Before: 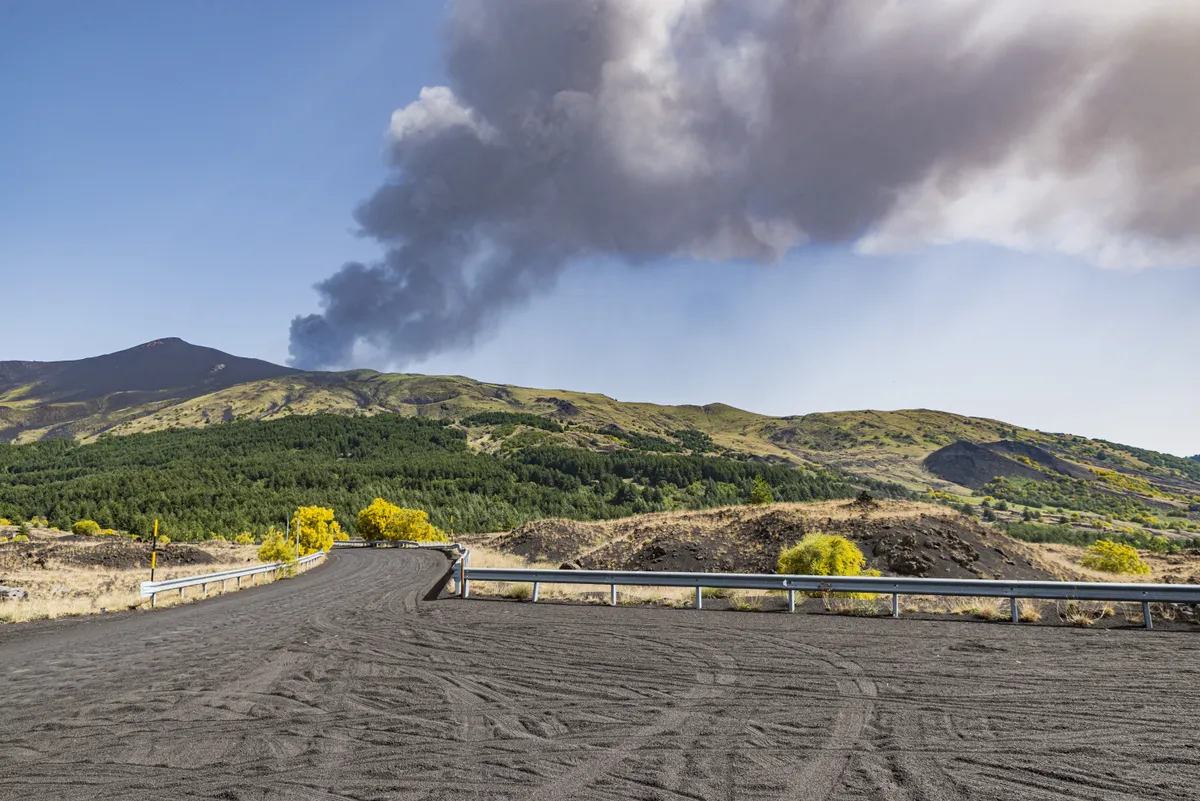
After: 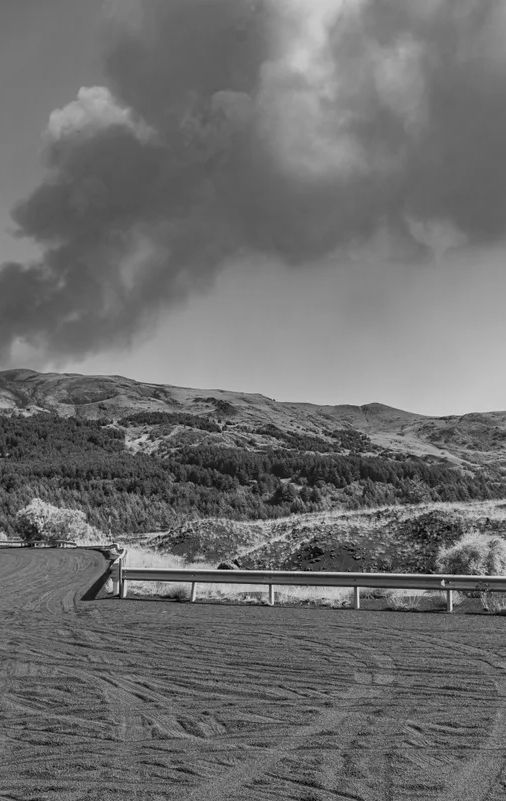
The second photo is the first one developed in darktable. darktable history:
monochrome: a 26.22, b 42.67, size 0.8
crop: left 28.583%, right 29.231%
